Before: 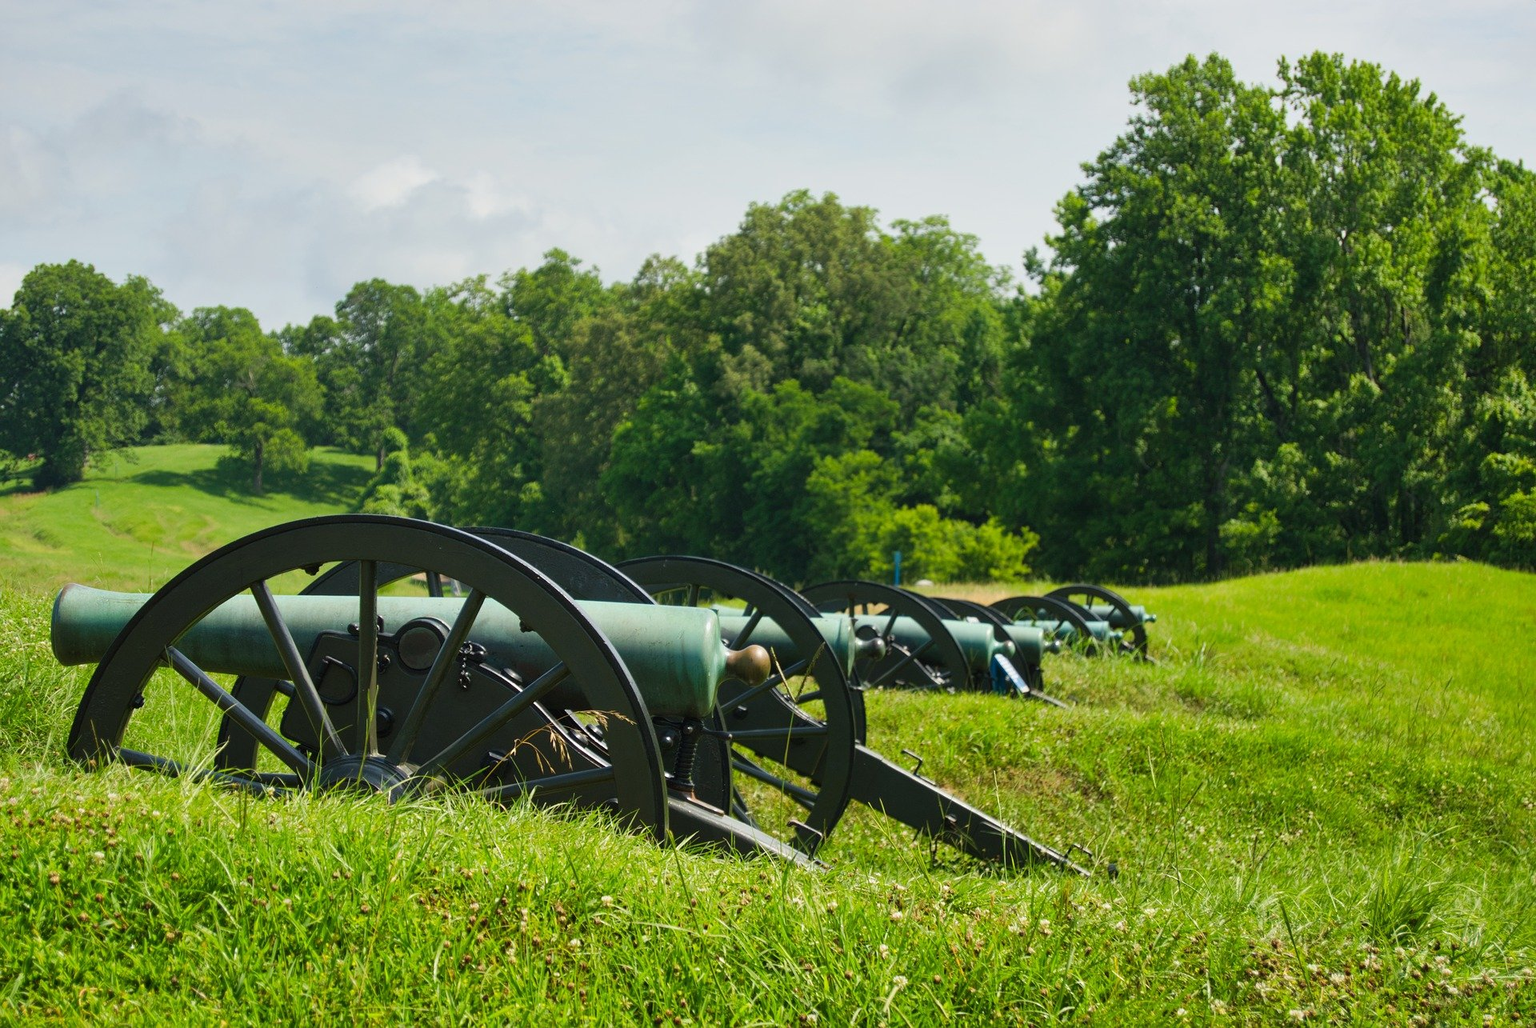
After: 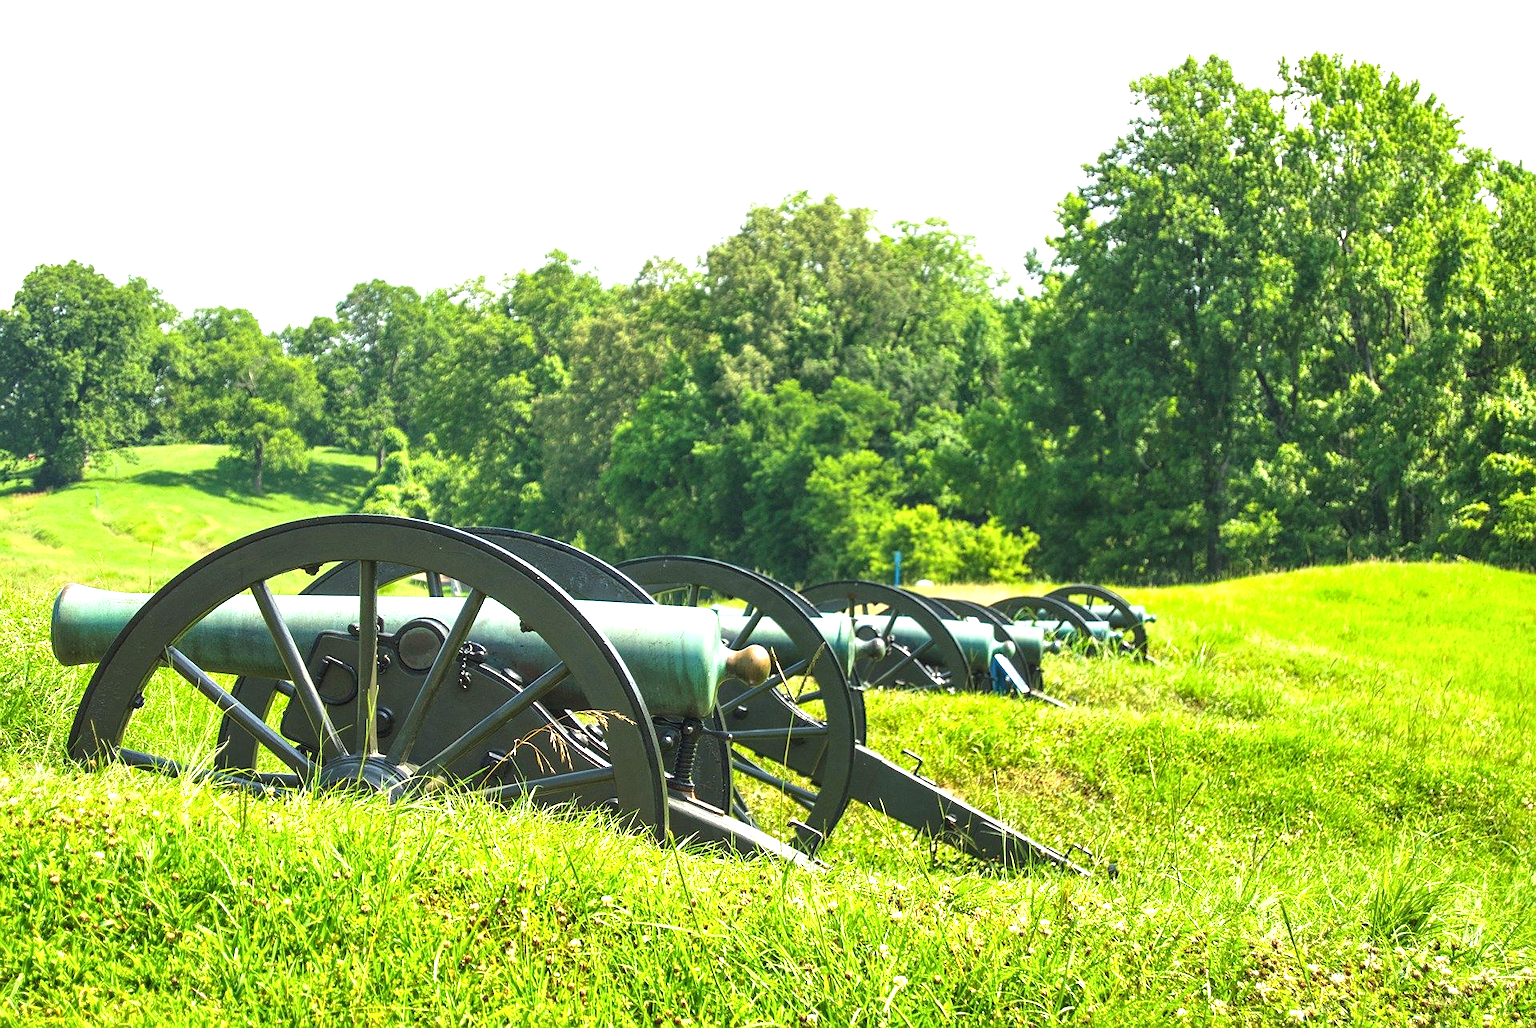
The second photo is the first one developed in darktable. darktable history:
exposure: black level correction 0, exposure 1.379 EV, compensate exposure bias true, compensate highlight preservation false
sharpen: radius 1.458, amount 0.398, threshold 1.271
local contrast: on, module defaults
